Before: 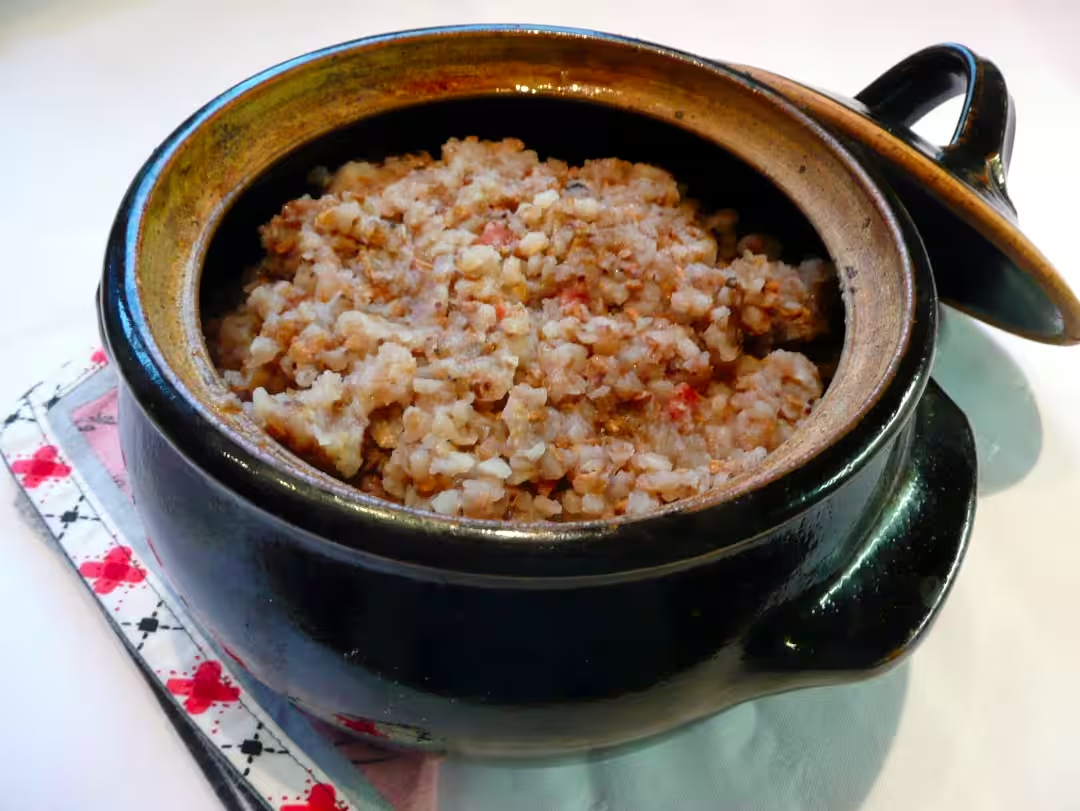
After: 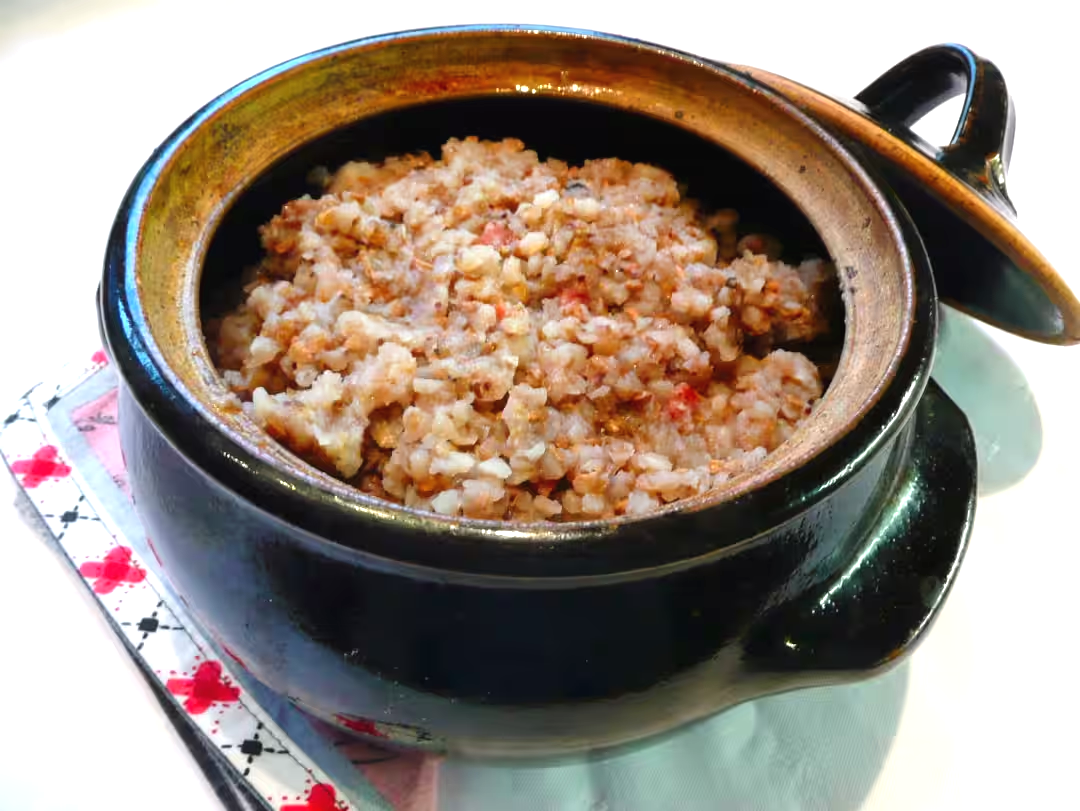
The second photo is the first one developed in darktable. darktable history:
exposure: black level correction -0.001, exposure 0.539 EV, compensate highlight preservation false
